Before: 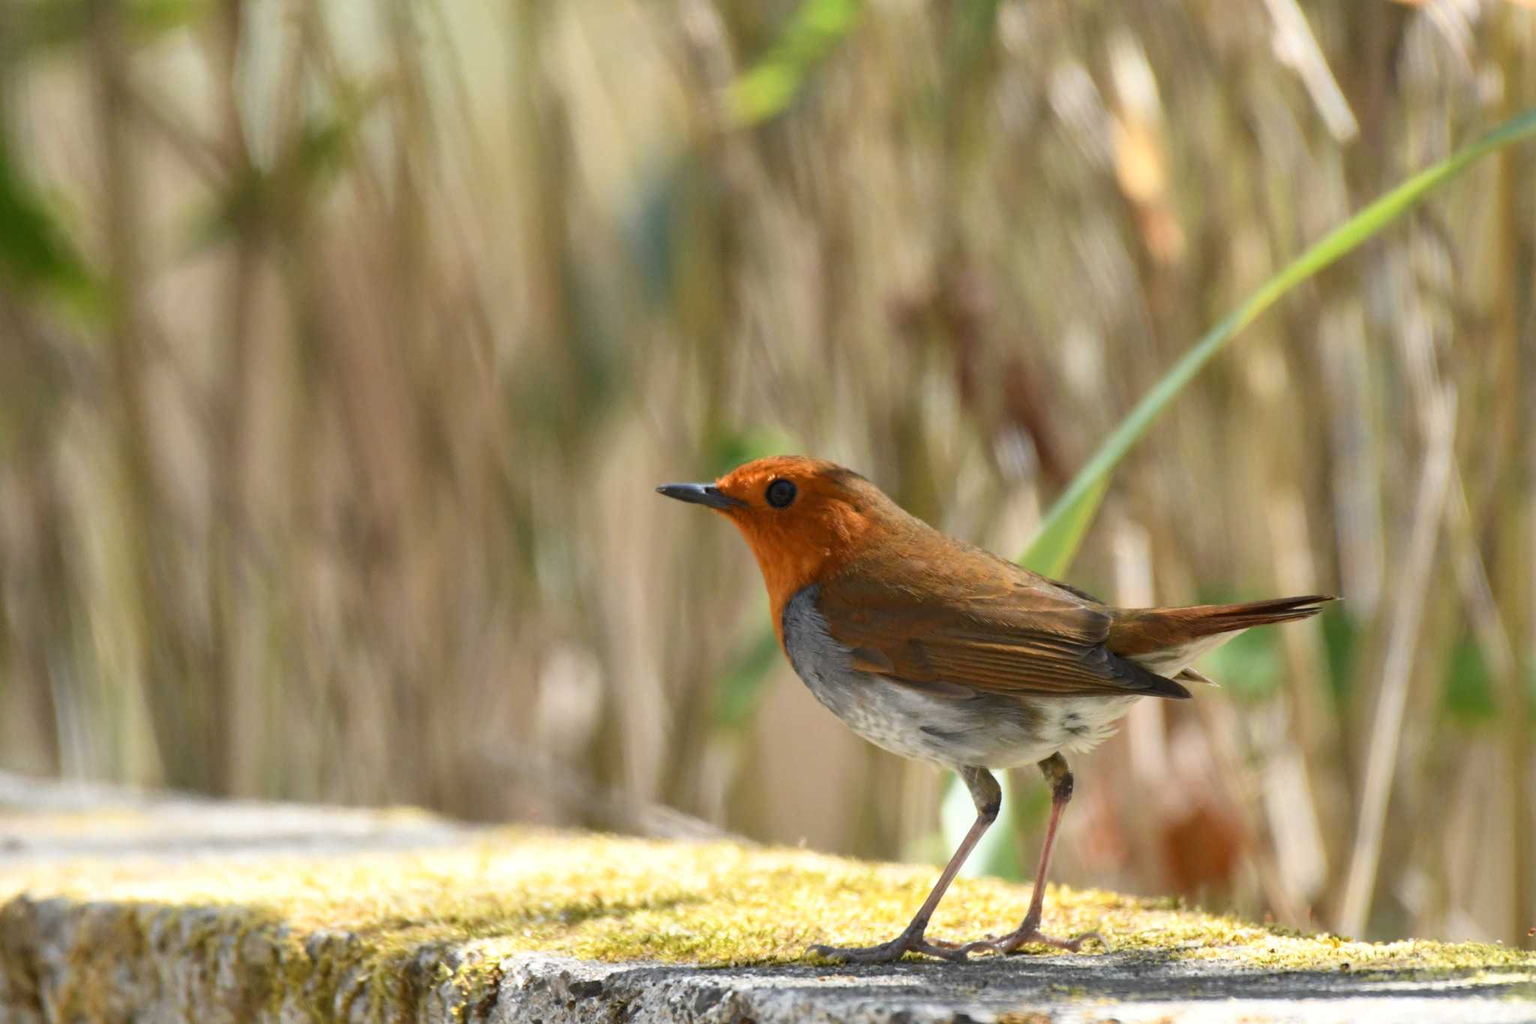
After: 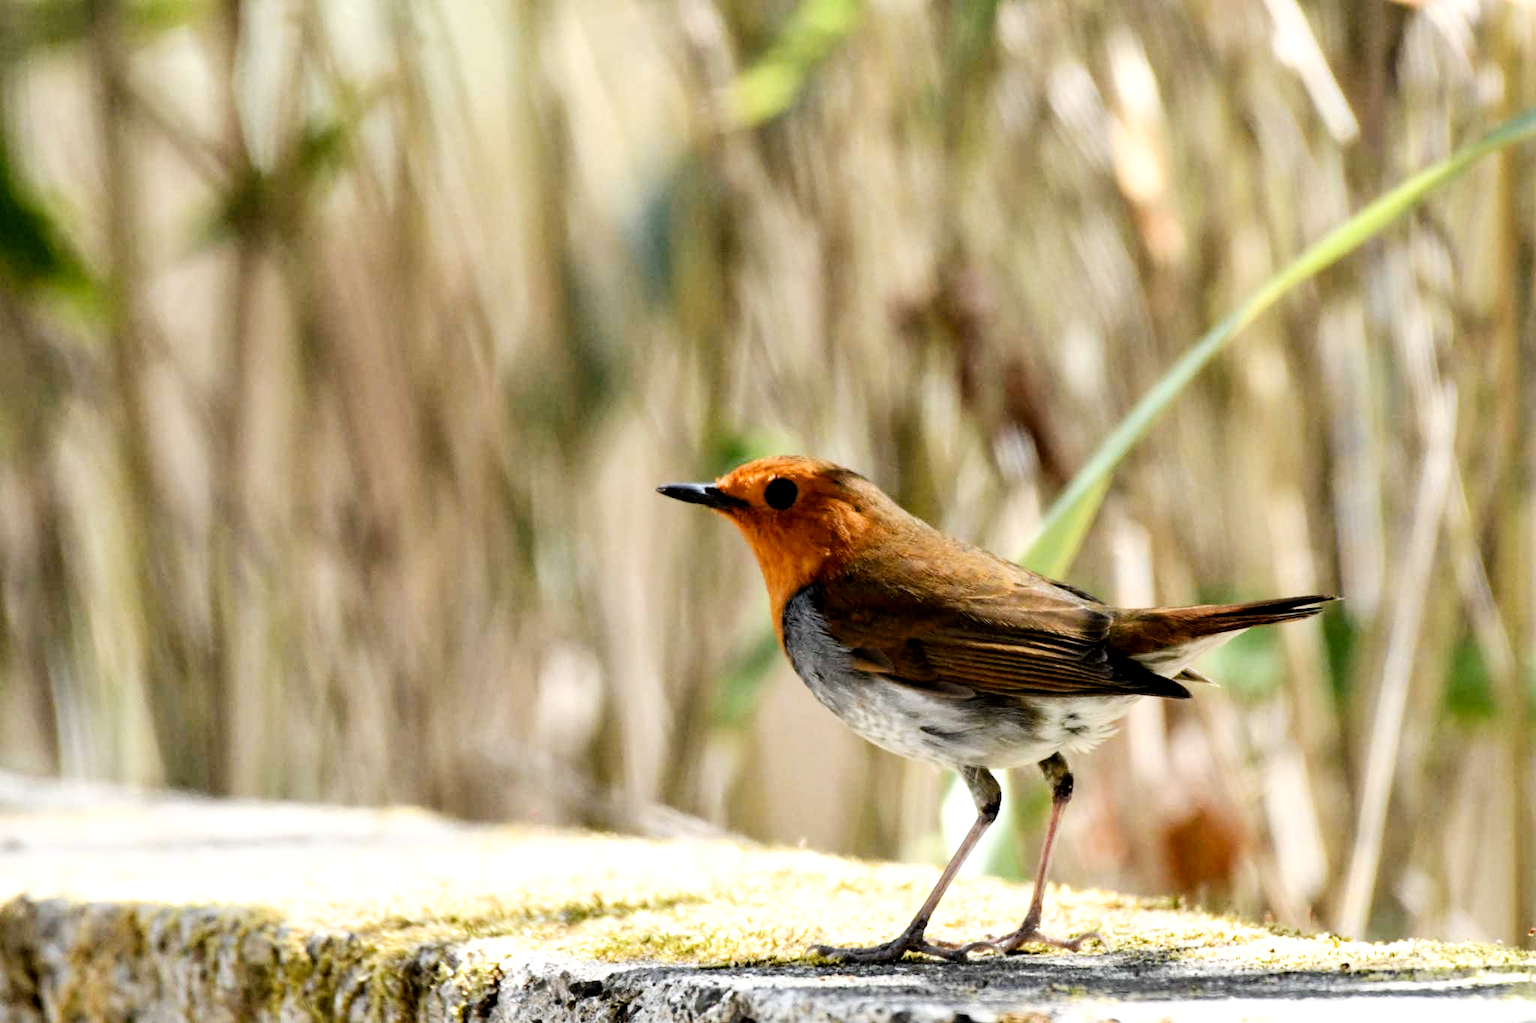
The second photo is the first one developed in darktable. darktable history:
contrast brightness saturation: contrast 0.027, brightness -0.041
filmic rgb: black relative exposure -5.55 EV, white relative exposure 2.52 EV, target black luminance 0%, hardness 4.5, latitude 66.94%, contrast 1.465, shadows ↔ highlights balance -4.33%, color science v5 (2021), contrast in shadows safe, contrast in highlights safe
local contrast: highlights 101%, shadows 101%, detail 120%, midtone range 0.2
tone curve: curves: ch0 [(0, 0) (0.07, 0.057) (0.15, 0.177) (0.352, 0.445) (0.59, 0.703) (0.857, 0.908) (1, 1)], preserve colors none
